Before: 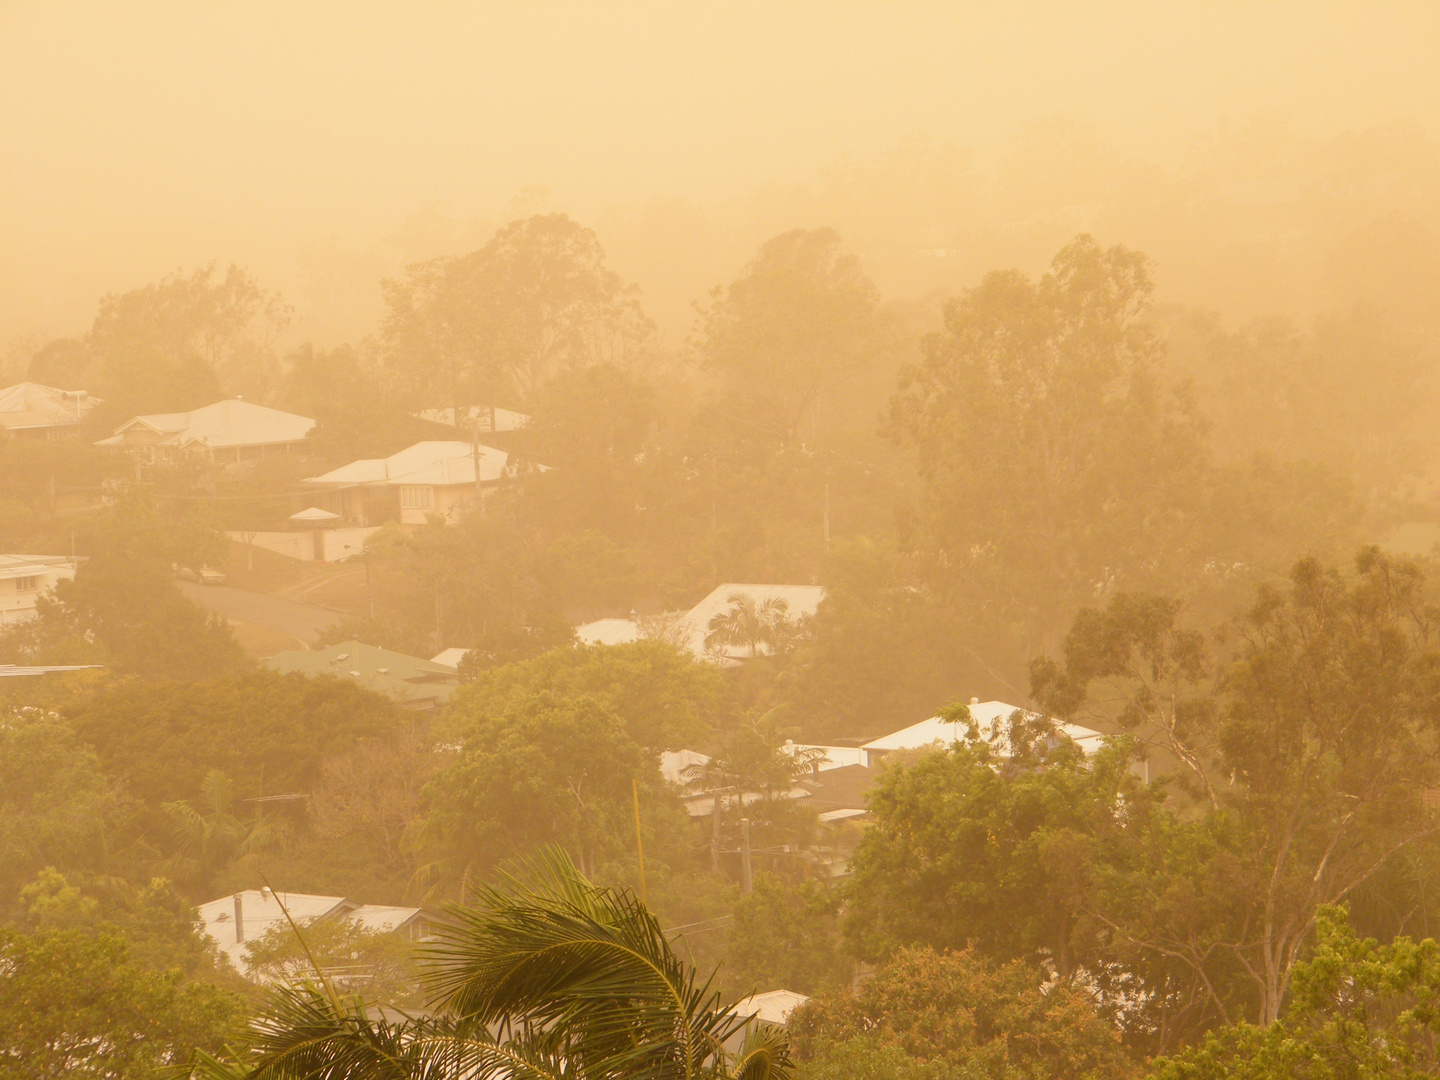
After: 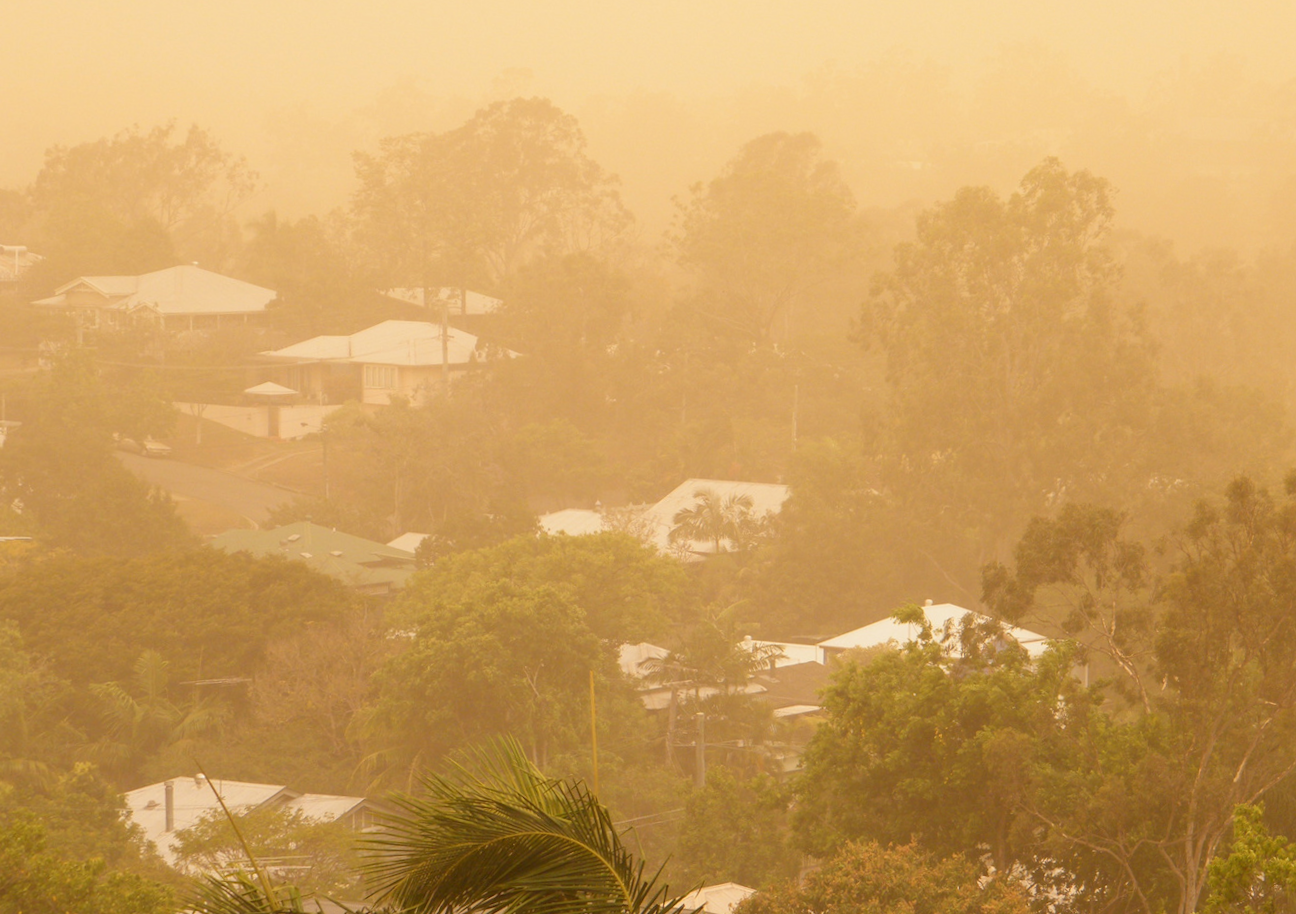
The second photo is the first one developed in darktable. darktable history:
rotate and perspective: rotation 0.679°, lens shift (horizontal) 0.136, crop left 0.009, crop right 0.991, crop top 0.078, crop bottom 0.95
crop and rotate: angle -1.96°, left 3.097%, top 4.154%, right 1.586%, bottom 0.529%
